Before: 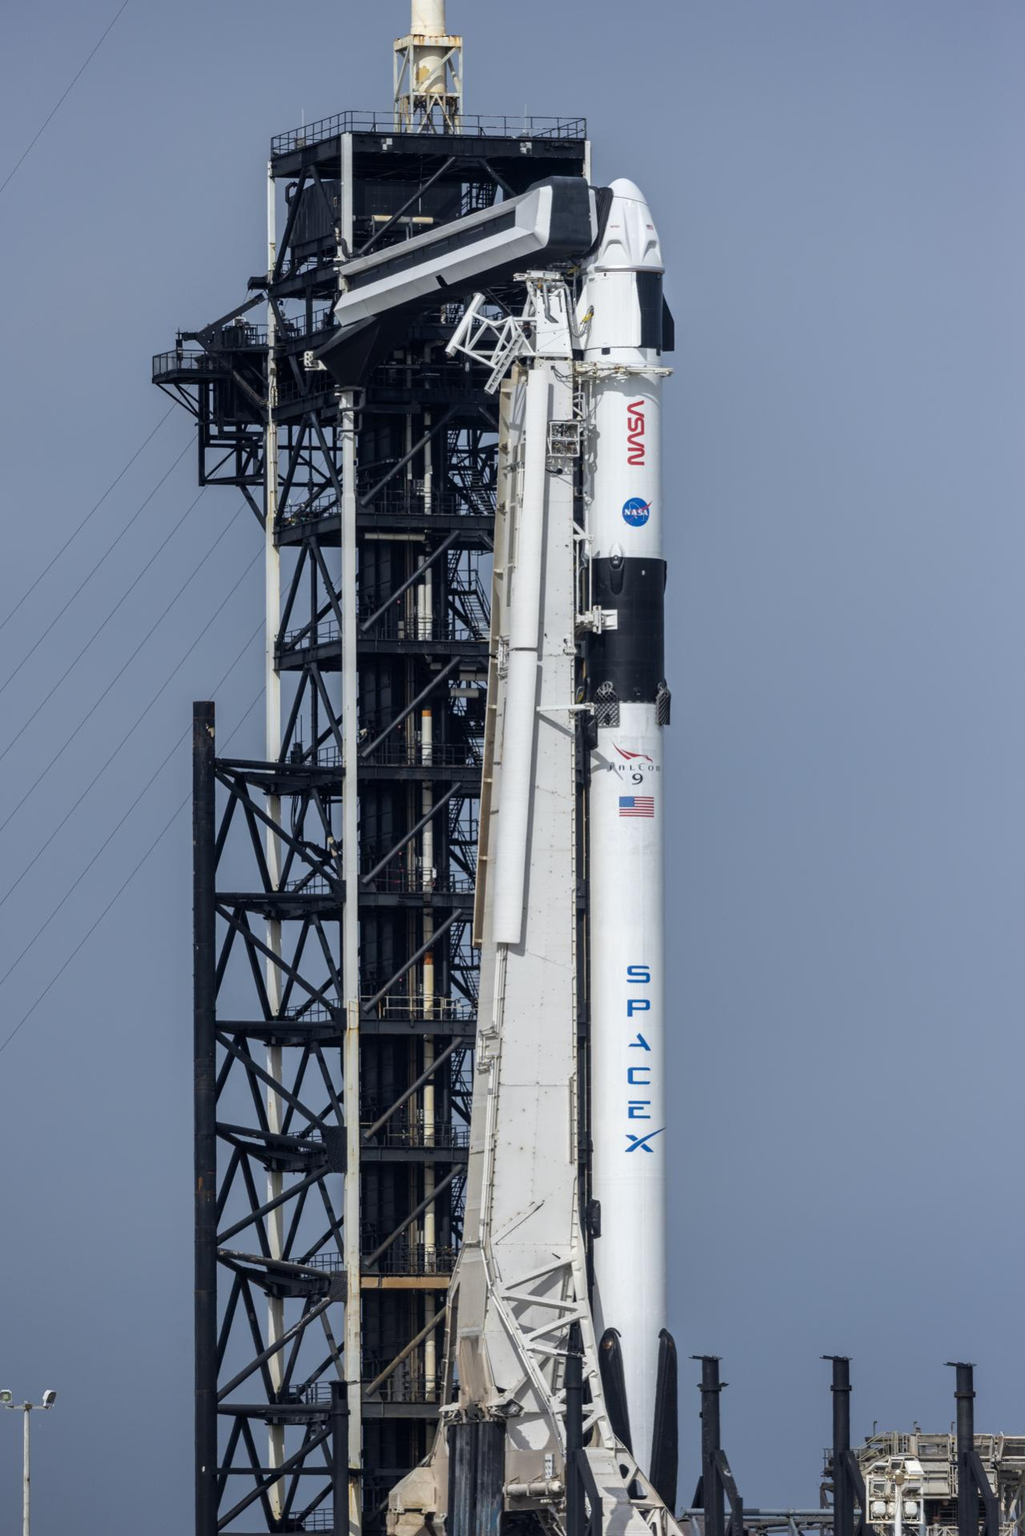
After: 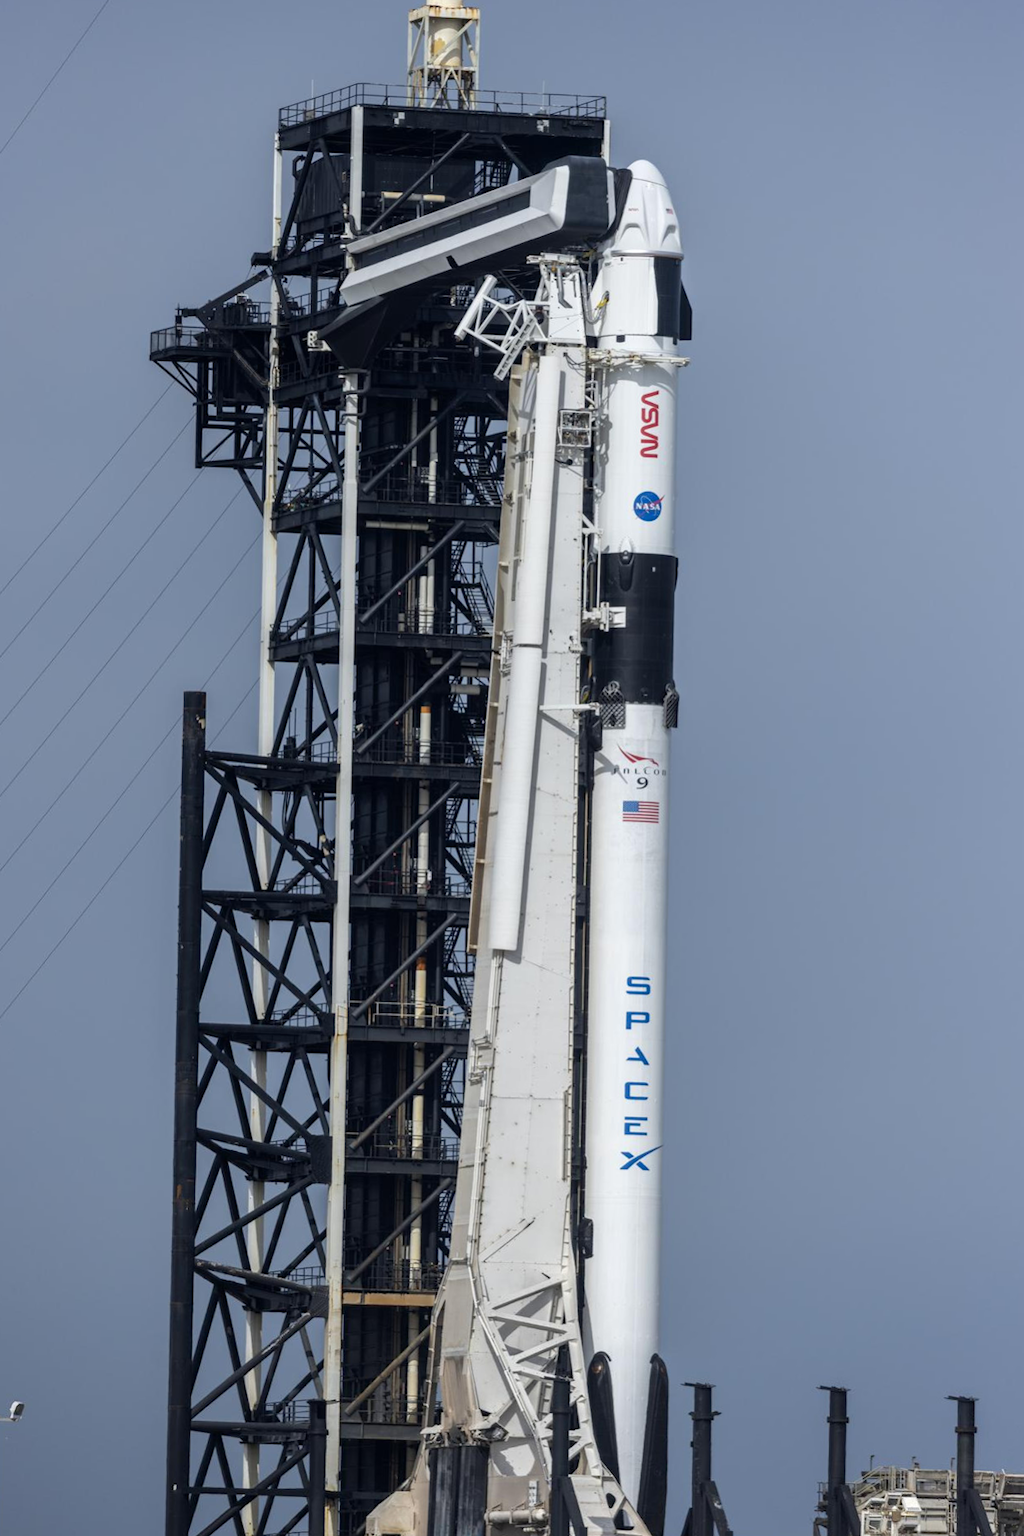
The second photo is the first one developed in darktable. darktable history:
crop and rotate: angle -1.42°
